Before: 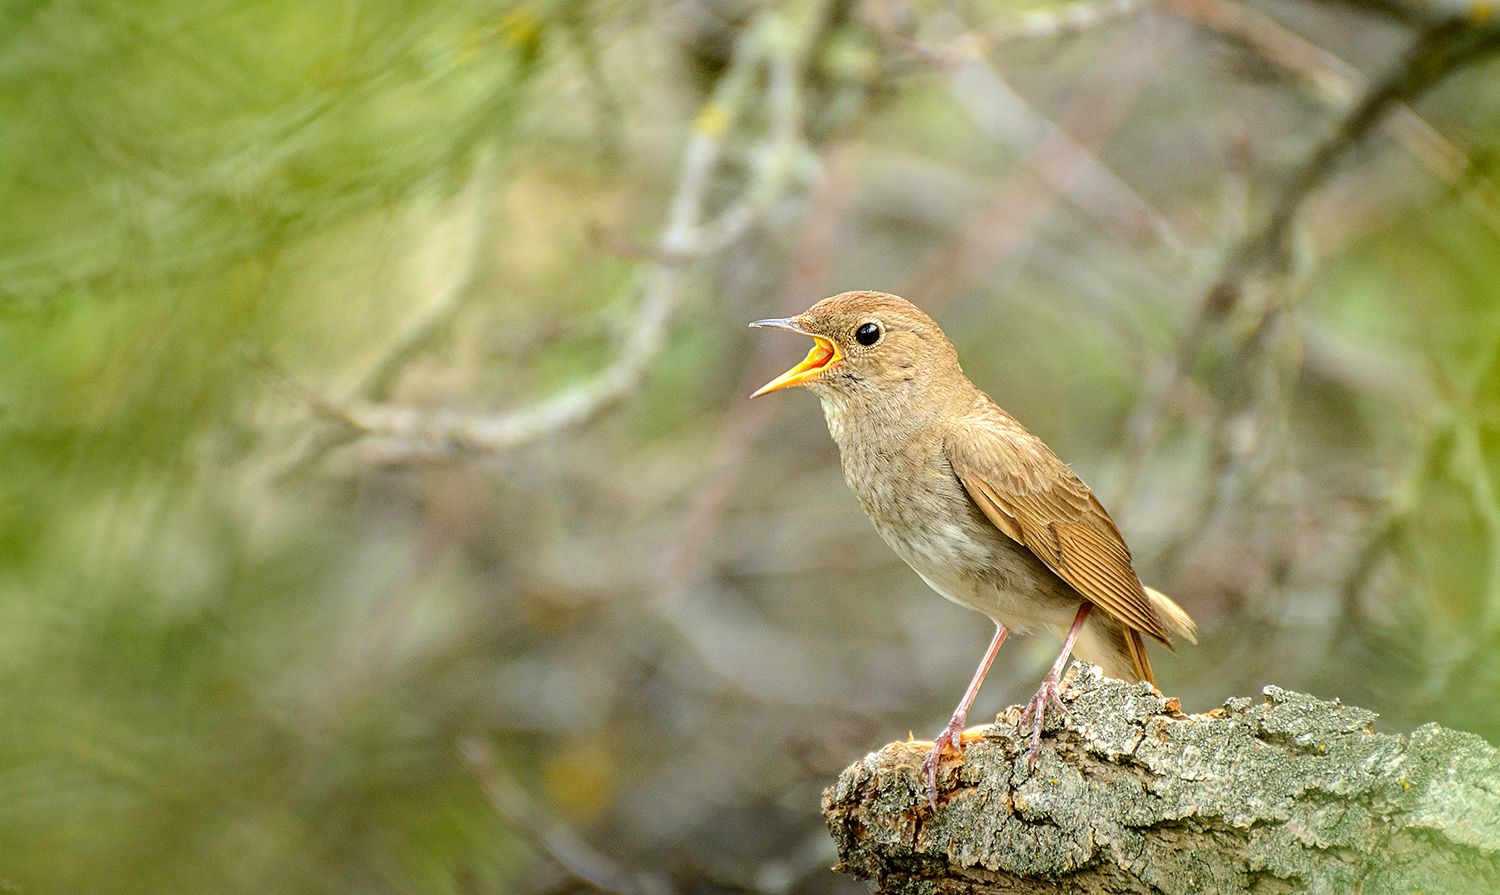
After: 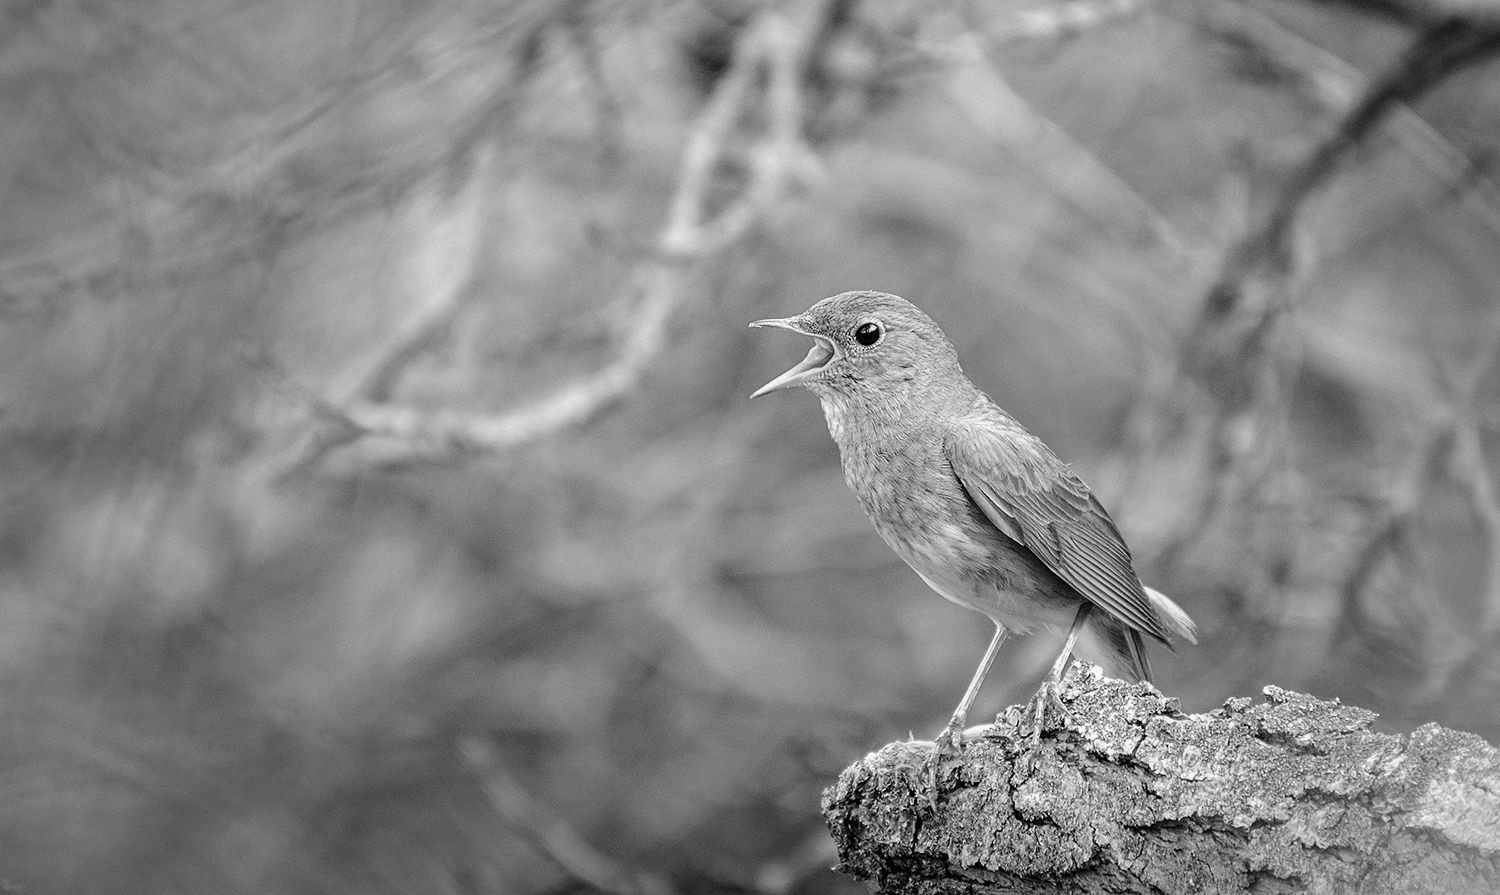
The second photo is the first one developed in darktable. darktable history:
color calibration: output gray [0.21, 0.42, 0.37, 0], illuminant as shot in camera, x 0.358, y 0.373, temperature 4628.91 K
